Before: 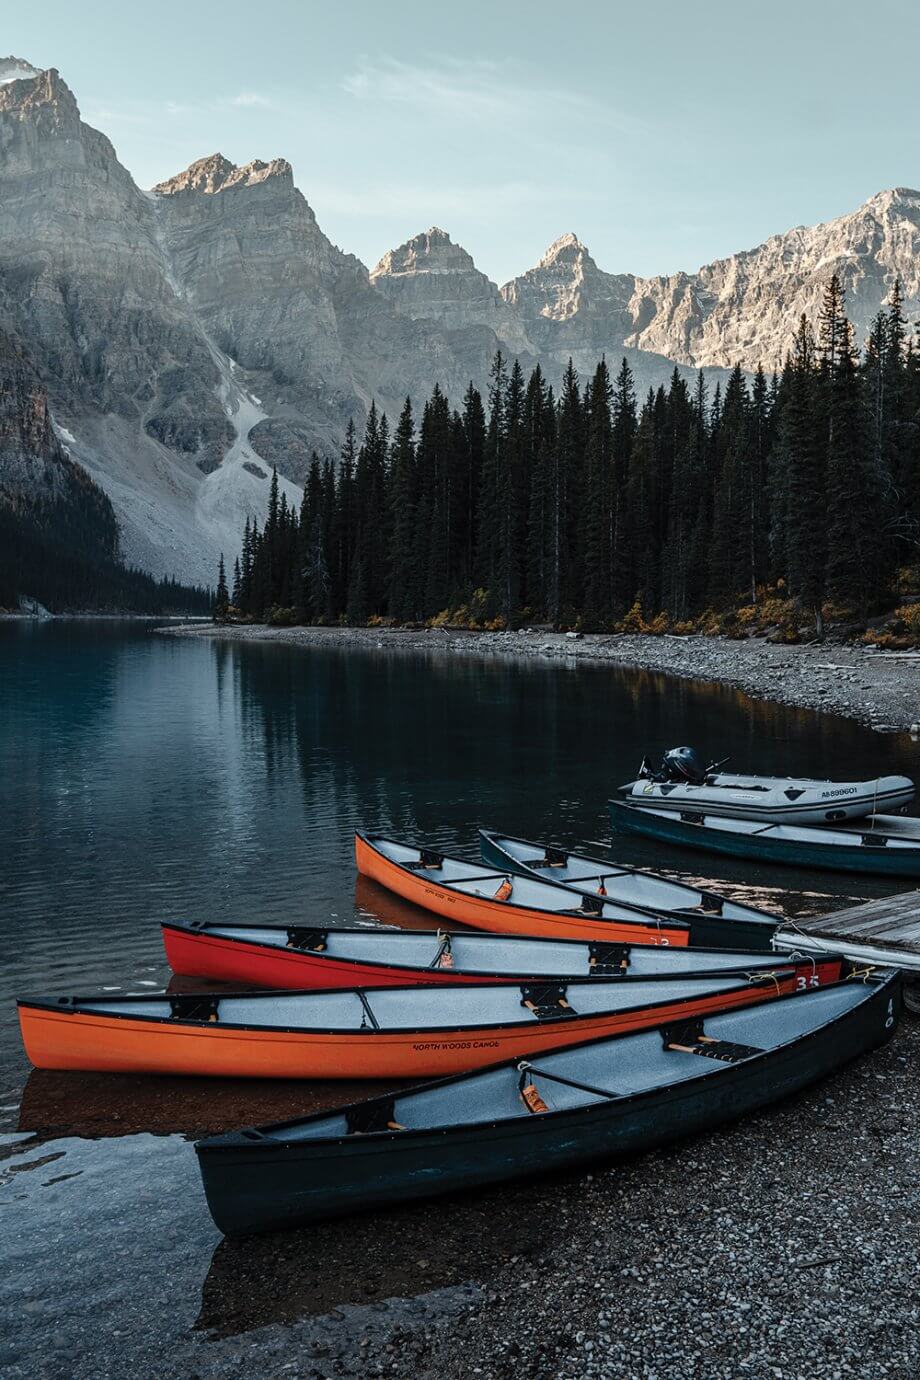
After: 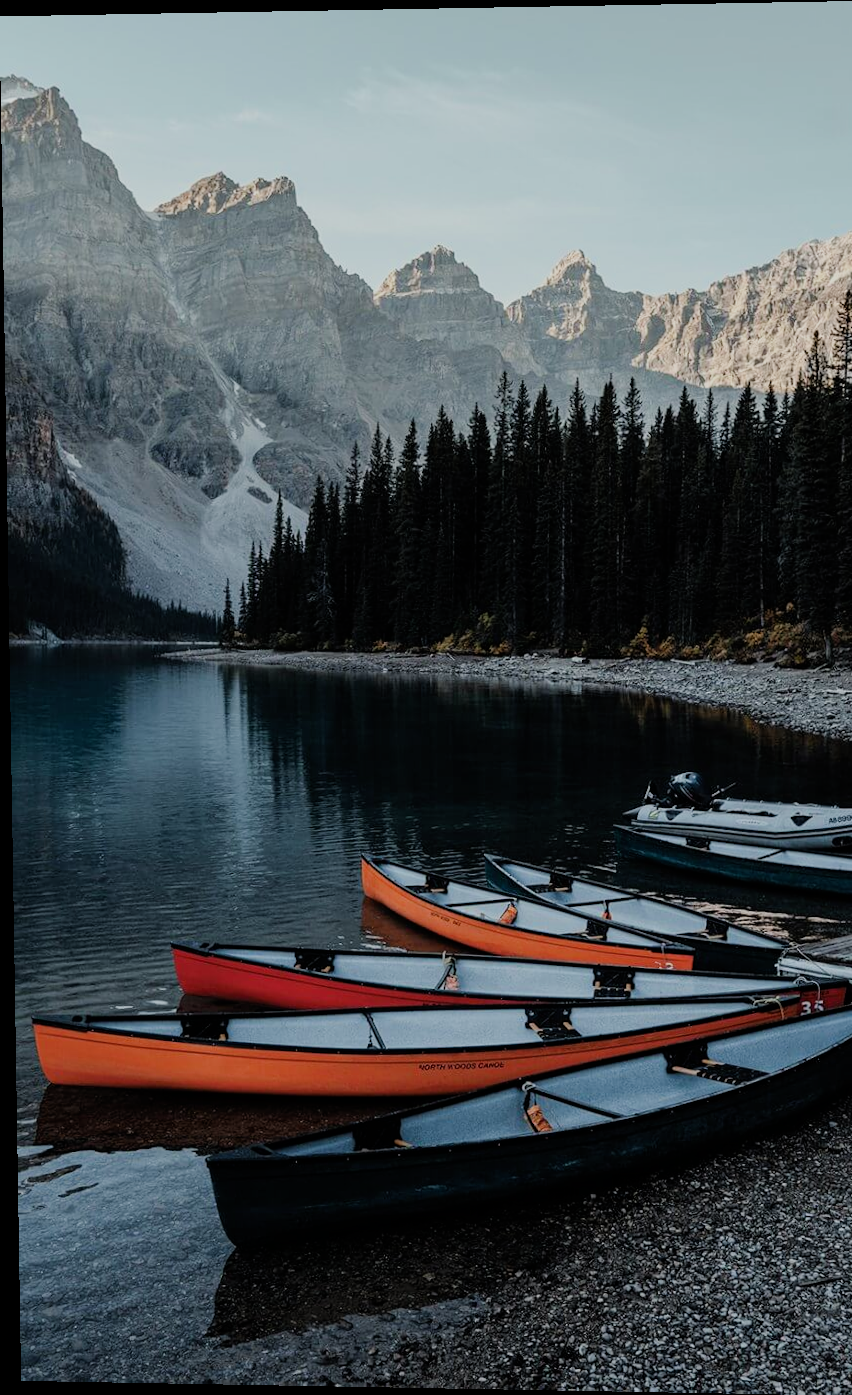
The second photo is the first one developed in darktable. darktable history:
filmic rgb: black relative exposure -7.65 EV, white relative exposure 4.56 EV, hardness 3.61
rotate and perspective: lens shift (vertical) 0.048, lens shift (horizontal) -0.024, automatic cropping off
color balance rgb: global vibrance 10%
crop: right 9.509%, bottom 0.031%
